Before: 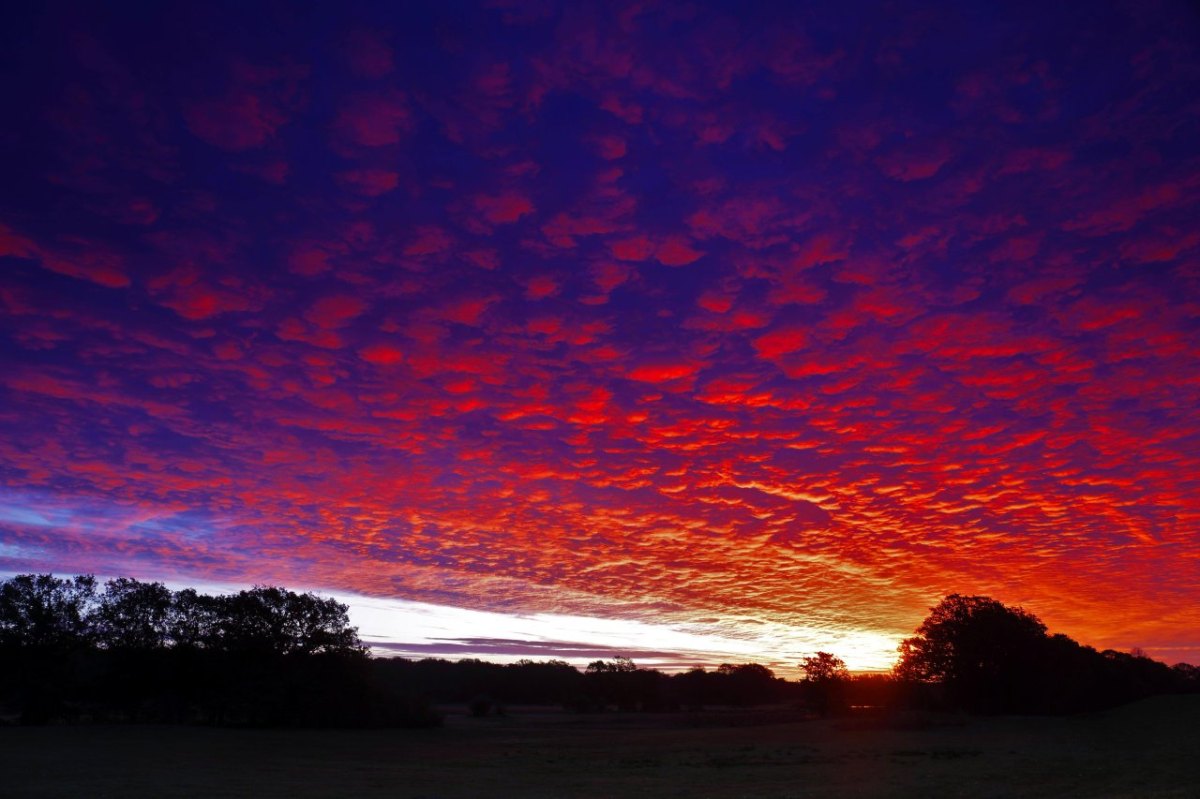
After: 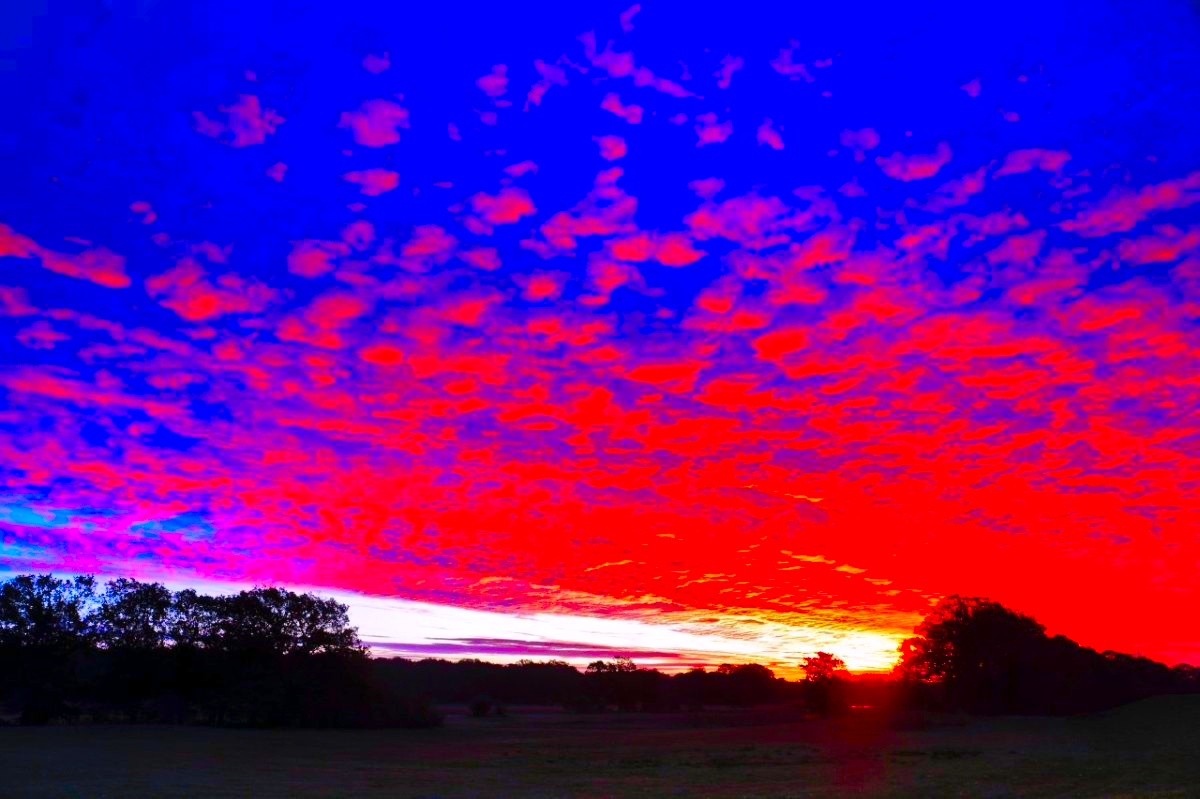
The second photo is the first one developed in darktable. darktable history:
shadows and highlights: soften with gaussian
color correction: highlights a* 1.59, highlights b* -1.7, saturation 2.48
